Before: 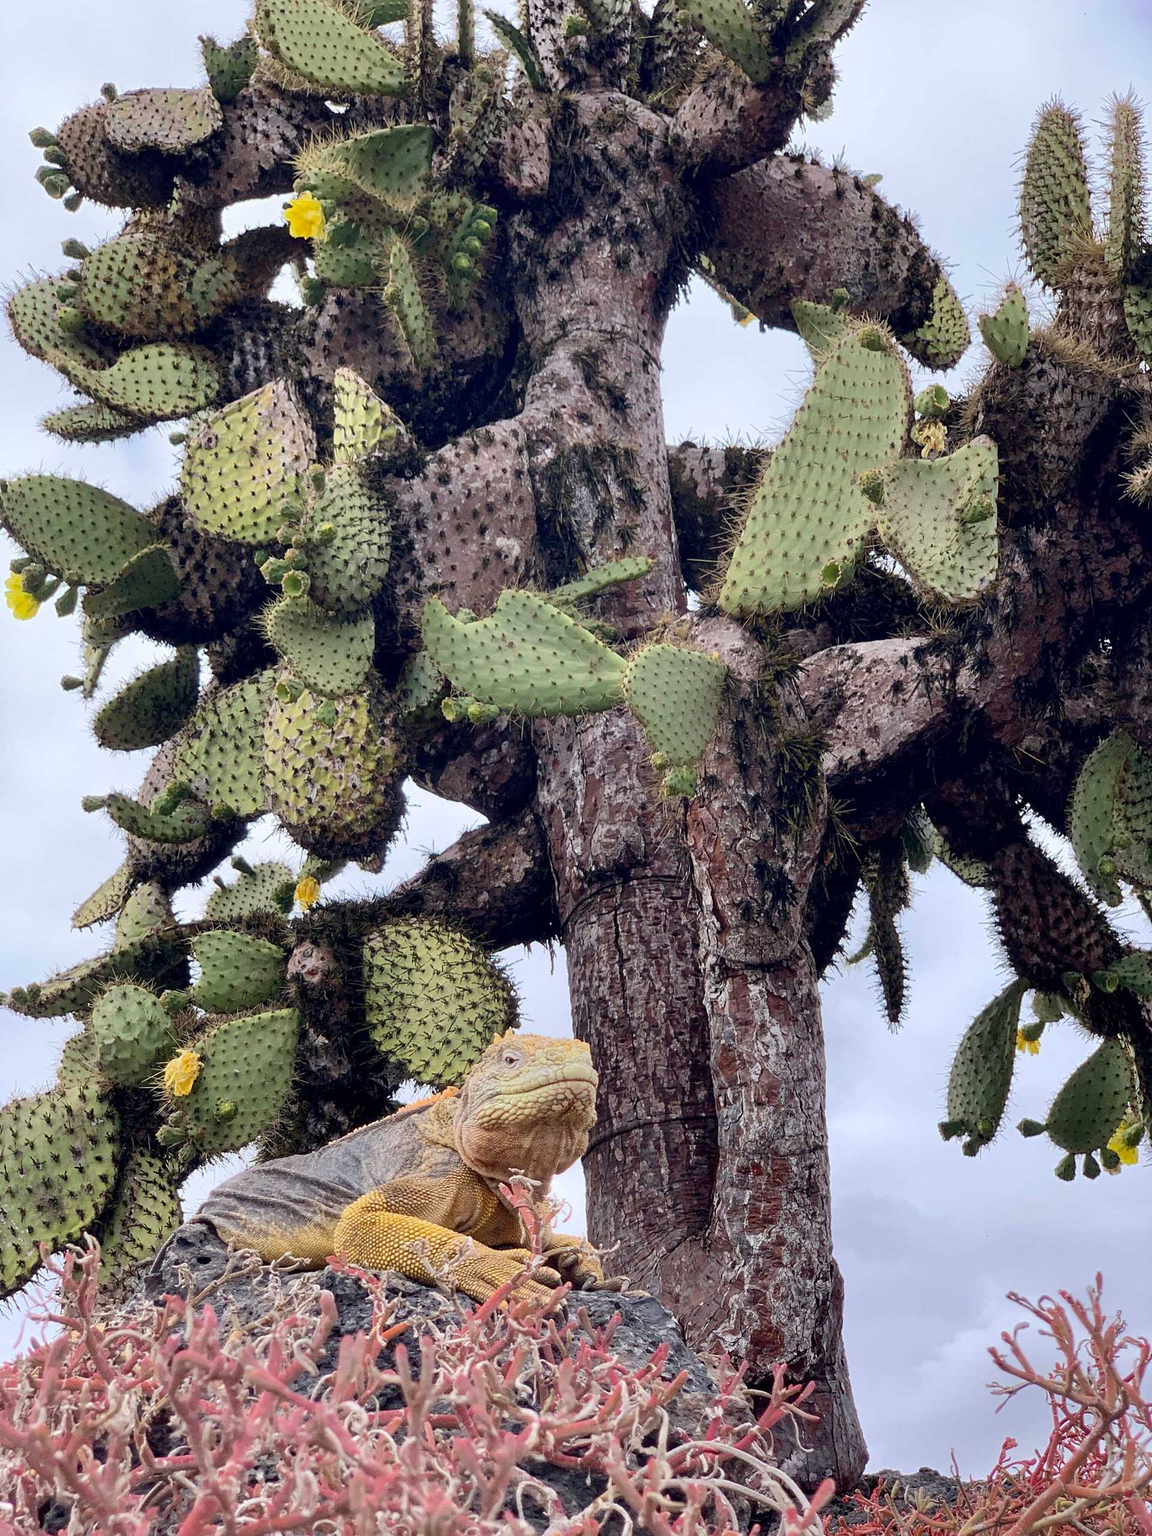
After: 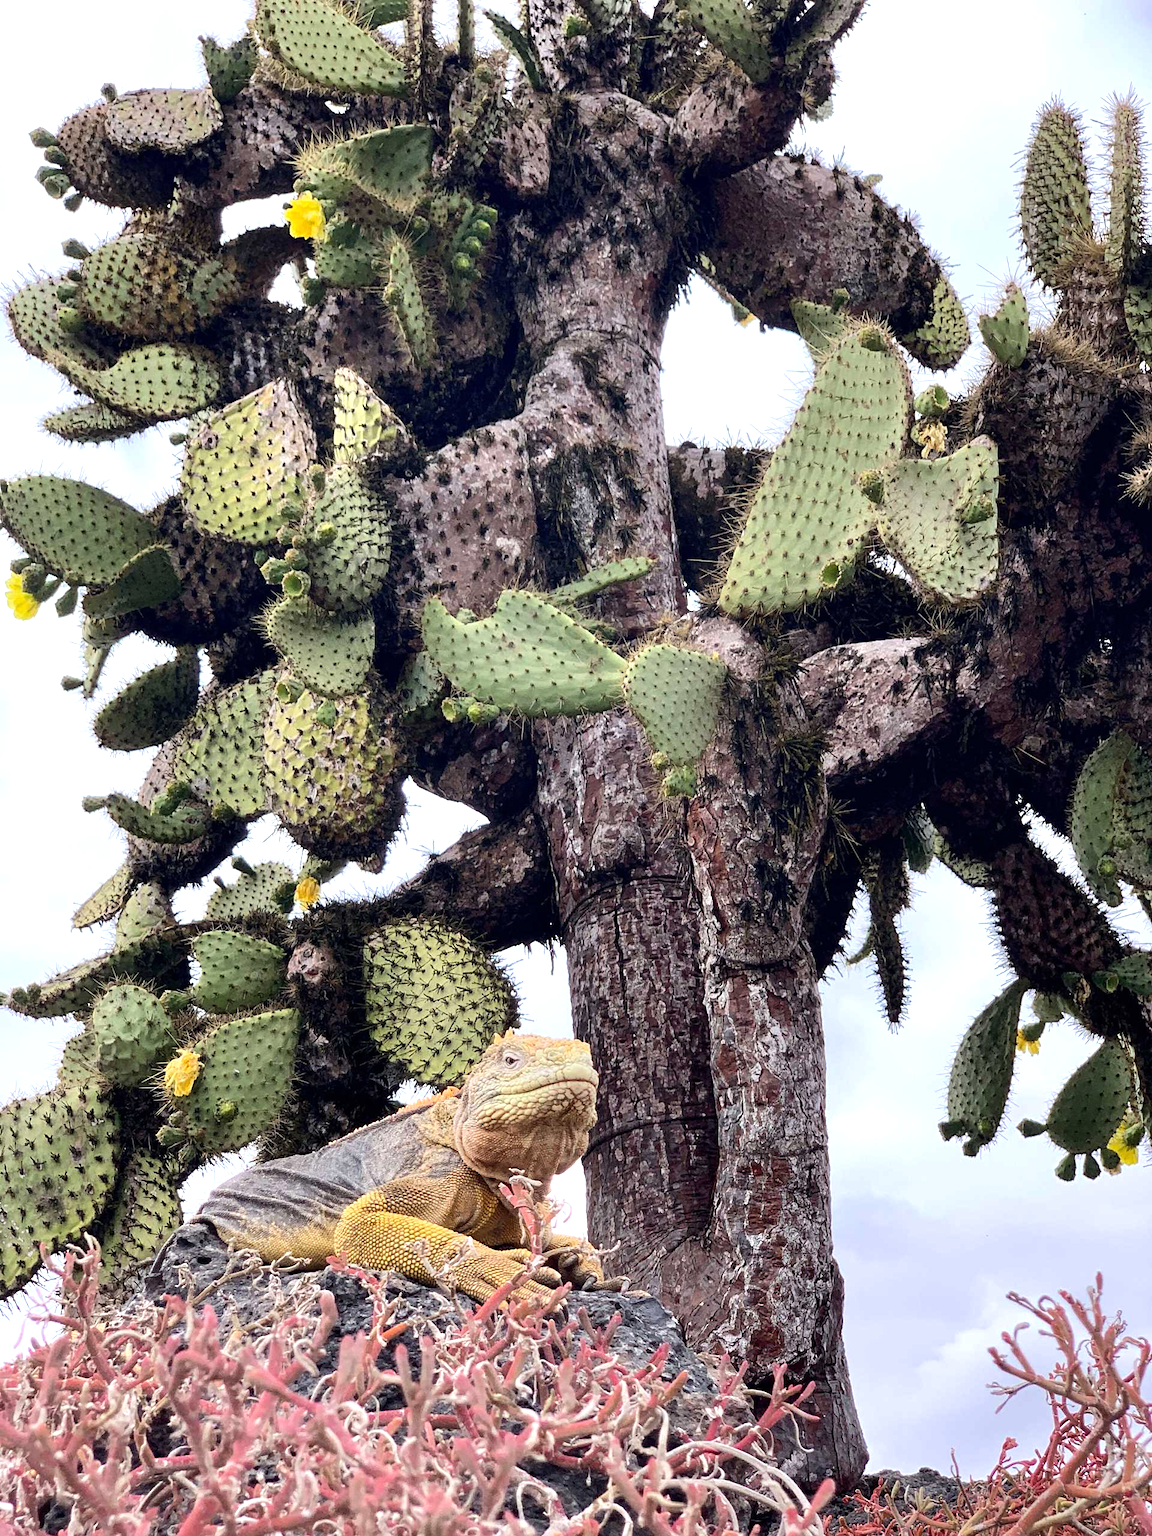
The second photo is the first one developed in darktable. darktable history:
tone equalizer: -8 EV -0.417 EV, -7 EV -0.389 EV, -6 EV -0.333 EV, -5 EV -0.222 EV, -3 EV 0.222 EV, -2 EV 0.333 EV, -1 EV 0.389 EV, +0 EV 0.417 EV, edges refinement/feathering 500, mask exposure compensation -1.57 EV, preserve details no
exposure: exposure 0.127 EV, compensate highlight preservation false
